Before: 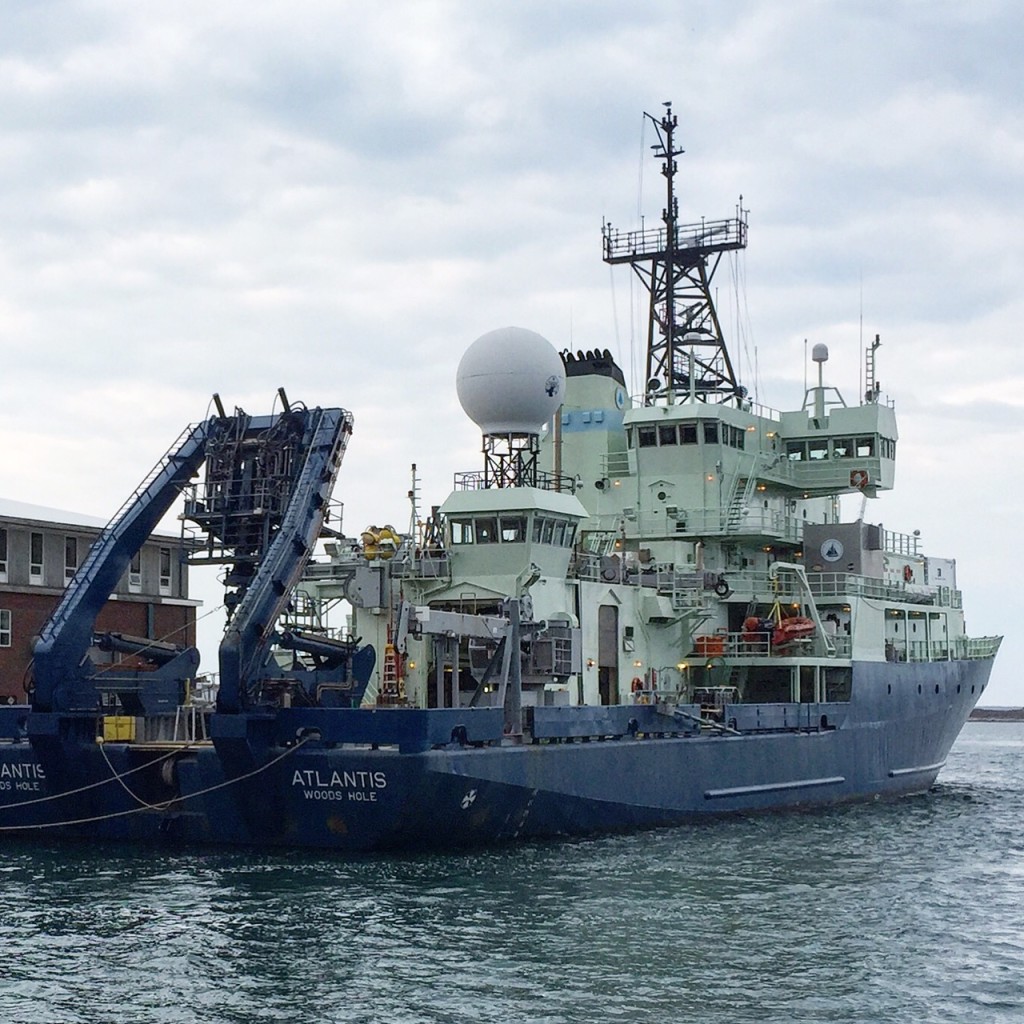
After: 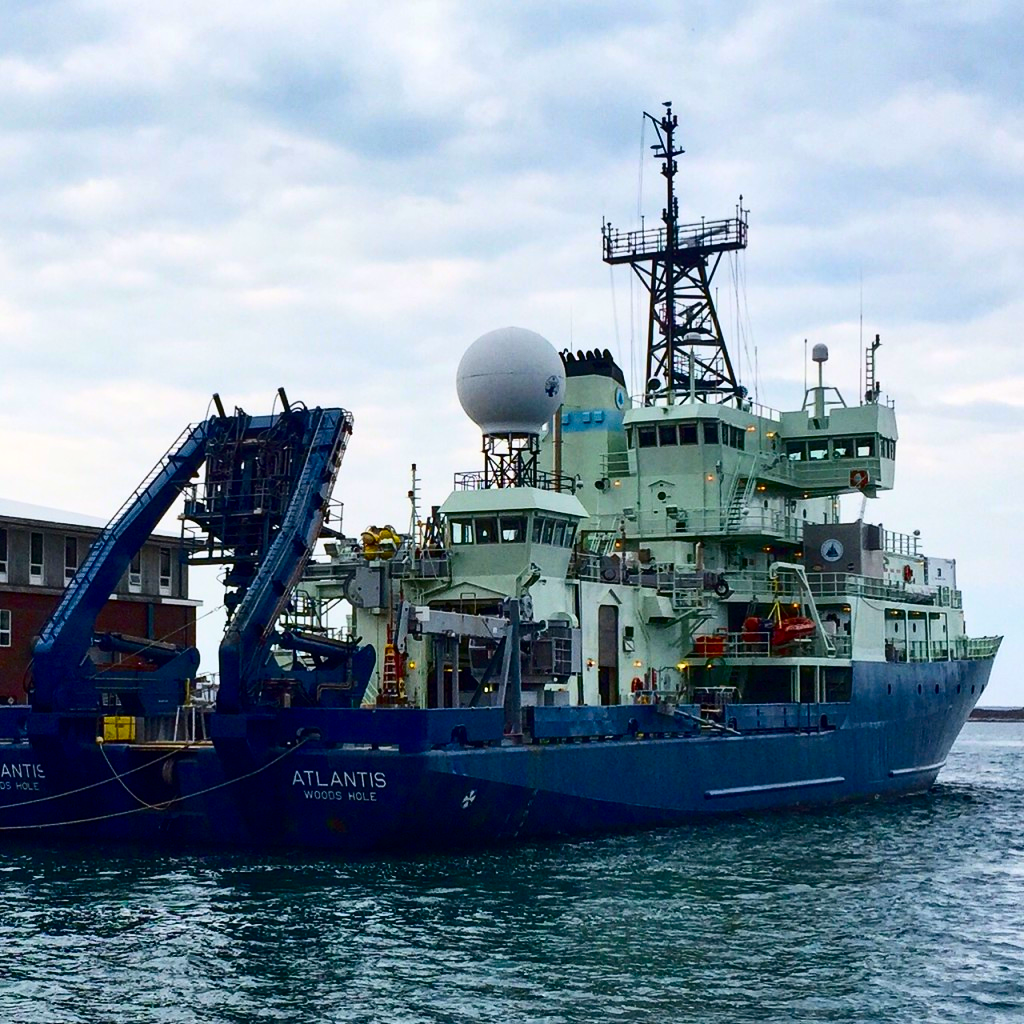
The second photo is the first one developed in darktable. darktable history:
shadows and highlights: shadows 35, highlights -35, soften with gaussian
color balance rgb: linear chroma grading › global chroma 15%, perceptual saturation grading › global saturation 30%
contrast brightness saturation: contrast 0.22, brightness -0.19, saturation 0.24
